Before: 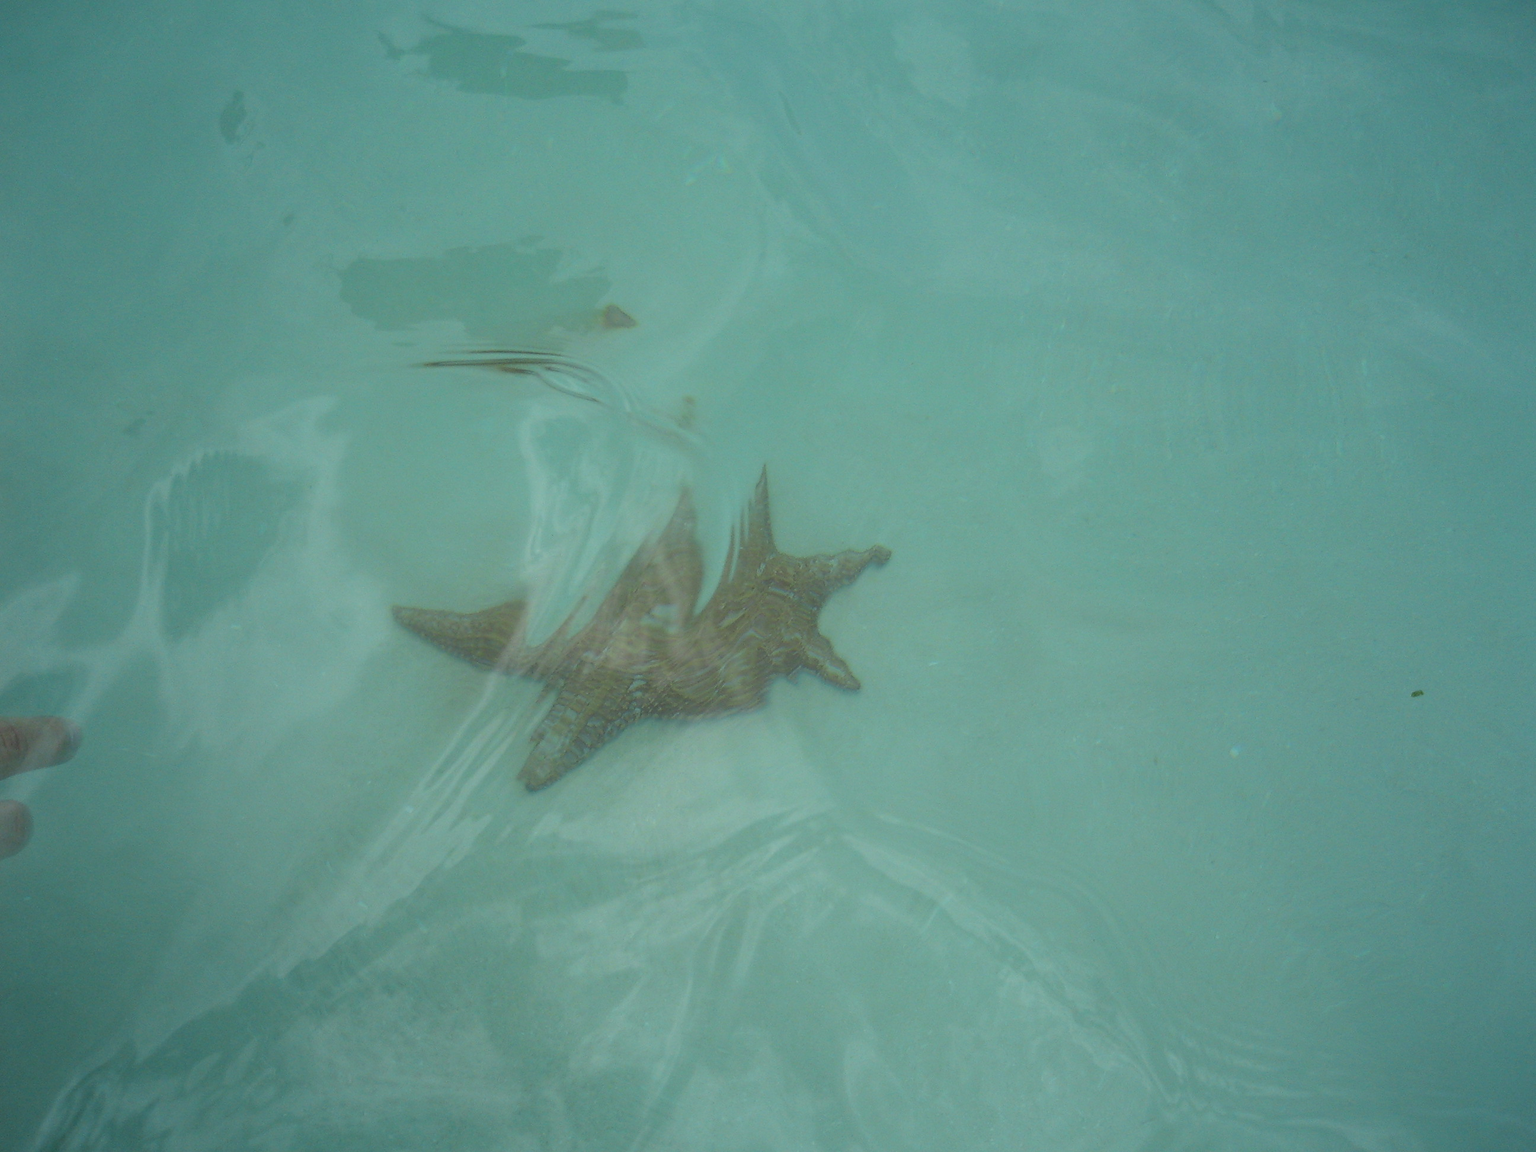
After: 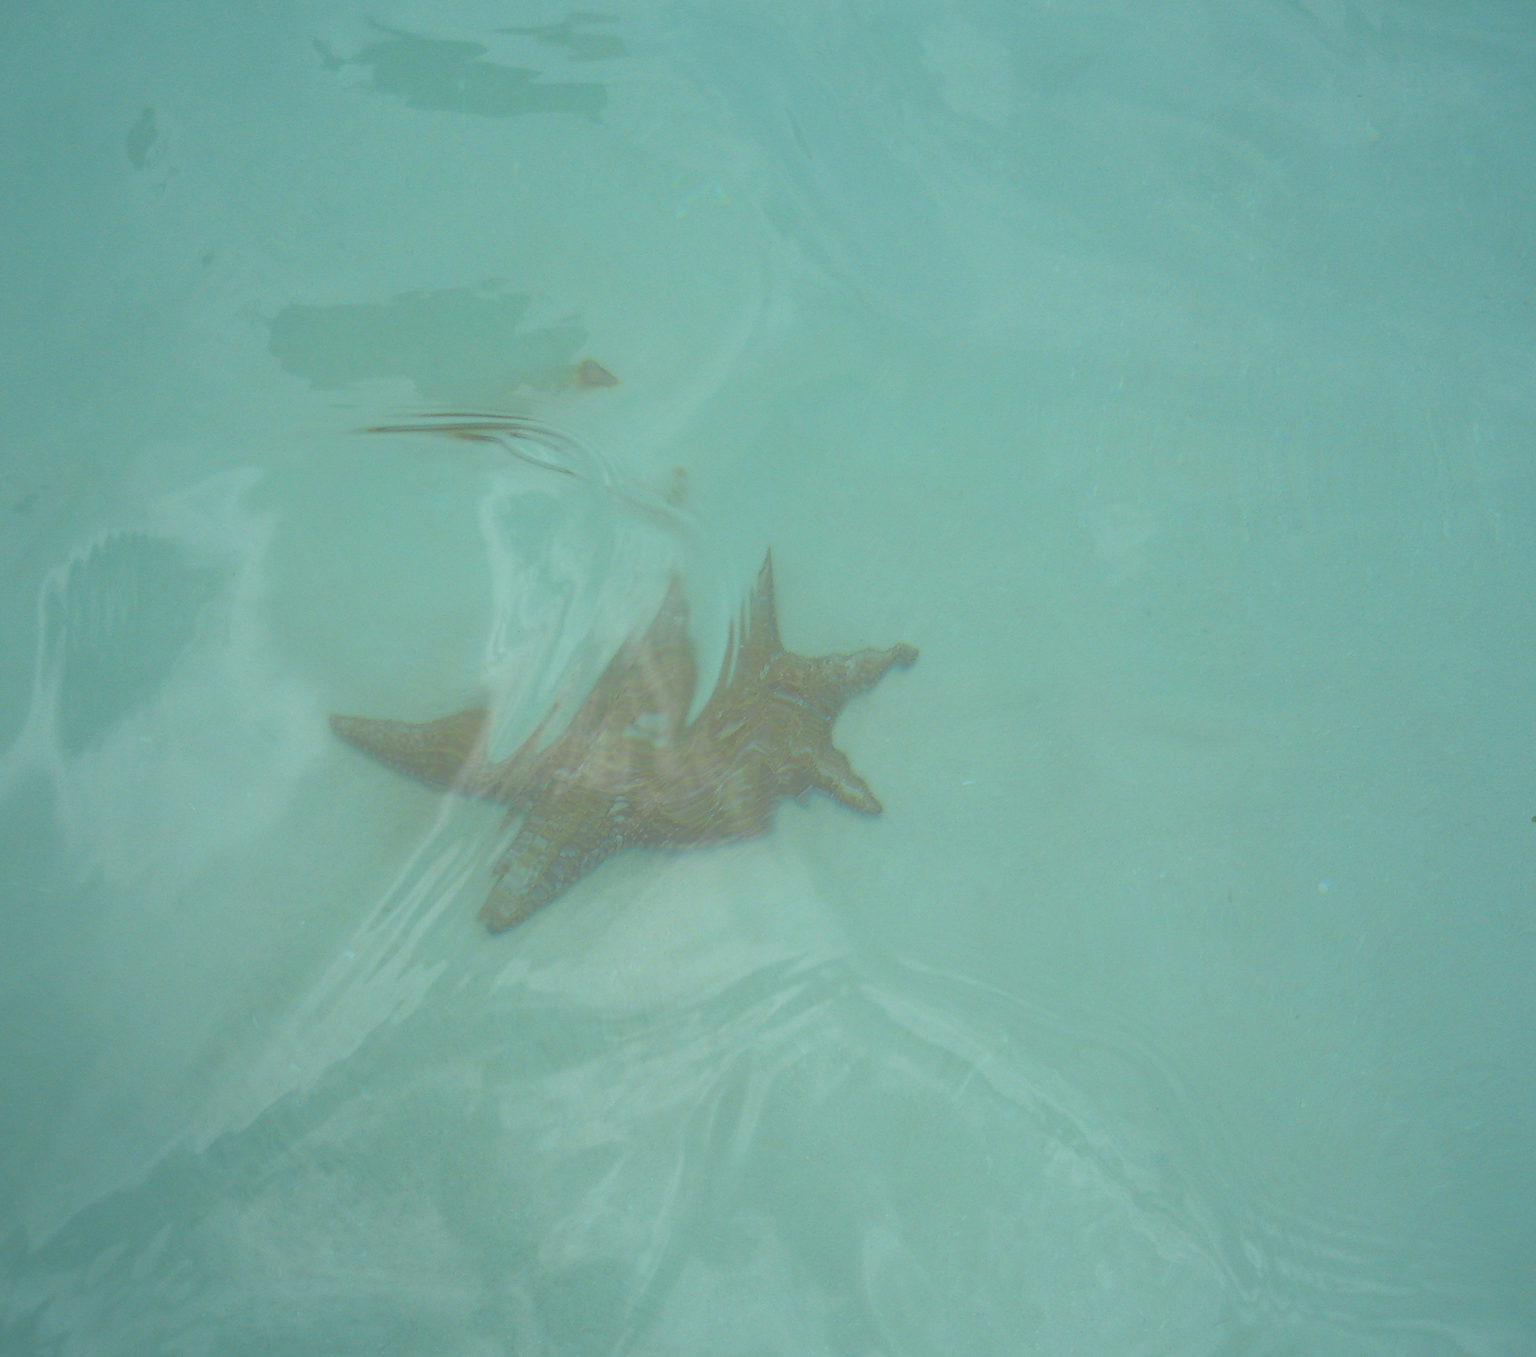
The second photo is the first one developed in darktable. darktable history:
tone curve: curves: ch0 [(0, 0) (0.003, 0.437) (0.011, 0.438) (0.025, 0.441) (0.044, 0.441) (0.069, 0.441) (0.1, 0.444) (0.136, 0.447) (0.177, 0.452) (0.224, 0.457) (0.277, 0.466) (0.335, 0.485) (0.399, 0.514) (0.468, 0.558) (0.543, 0.616) (0.623, 0.686) (0.709, 0.76) (0.801, 0.803) (0.898, 0.825) (1, 1)], color space Lab, independent channels, preserve colors none
crop: left 7.365%, right 7.831%
